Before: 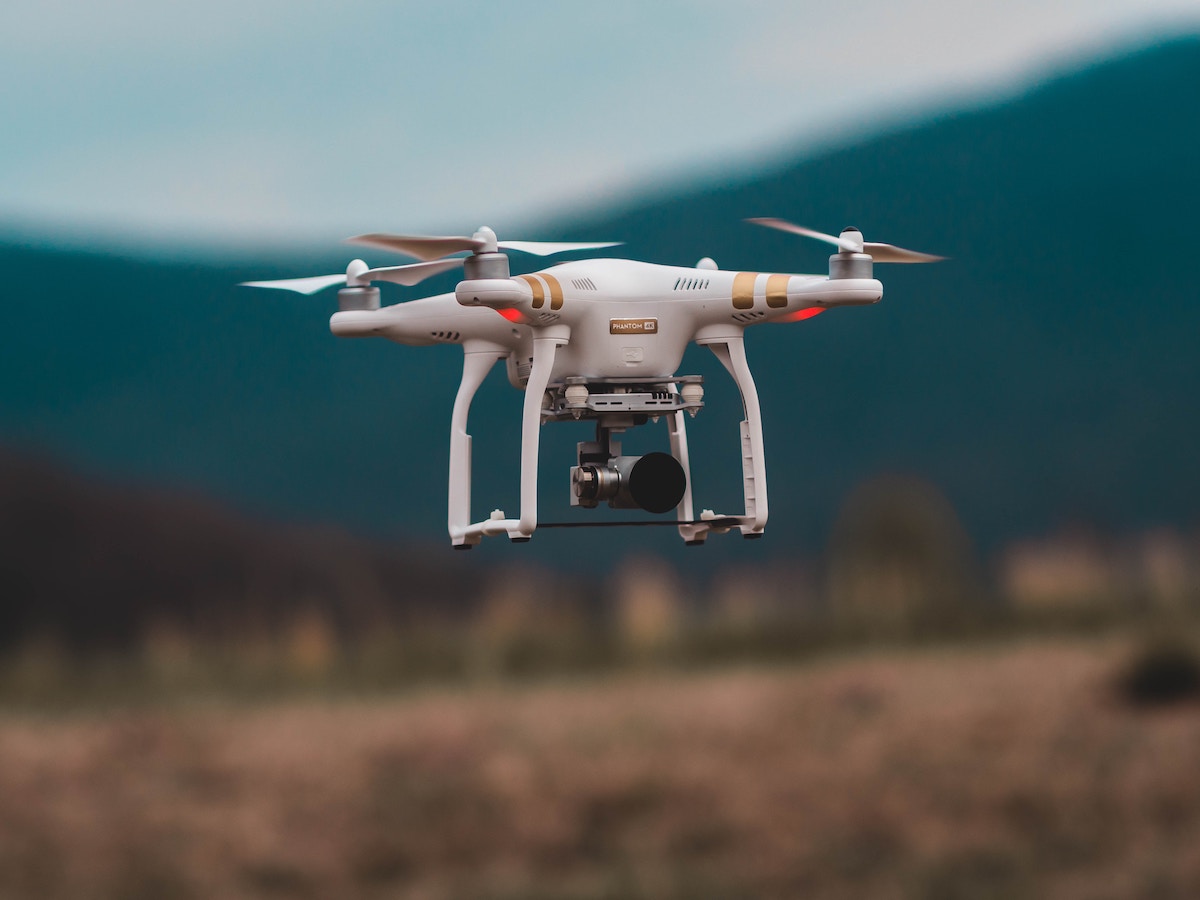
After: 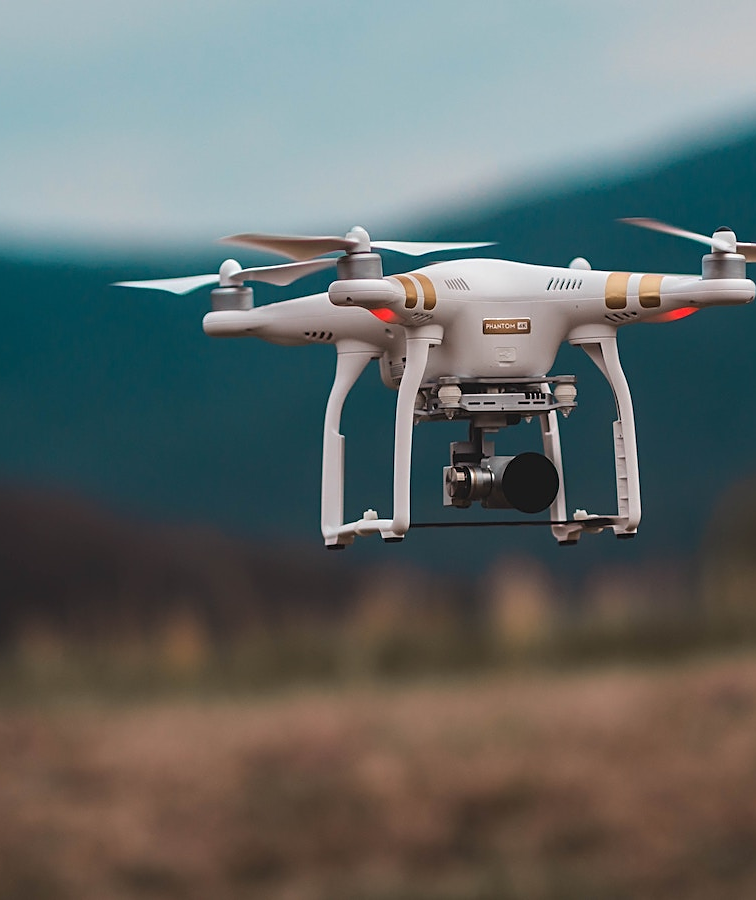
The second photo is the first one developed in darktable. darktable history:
sharpen: on, module defaults
crop: left 10.657%, right 26.322%
